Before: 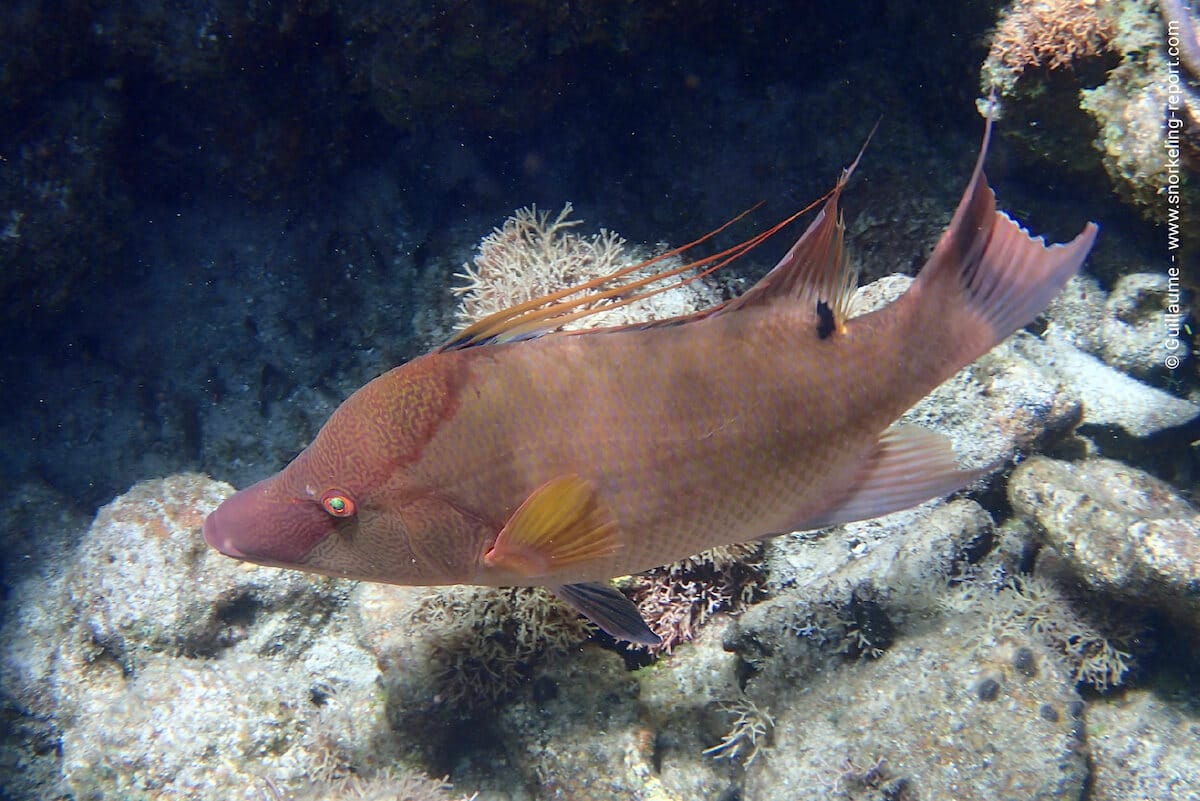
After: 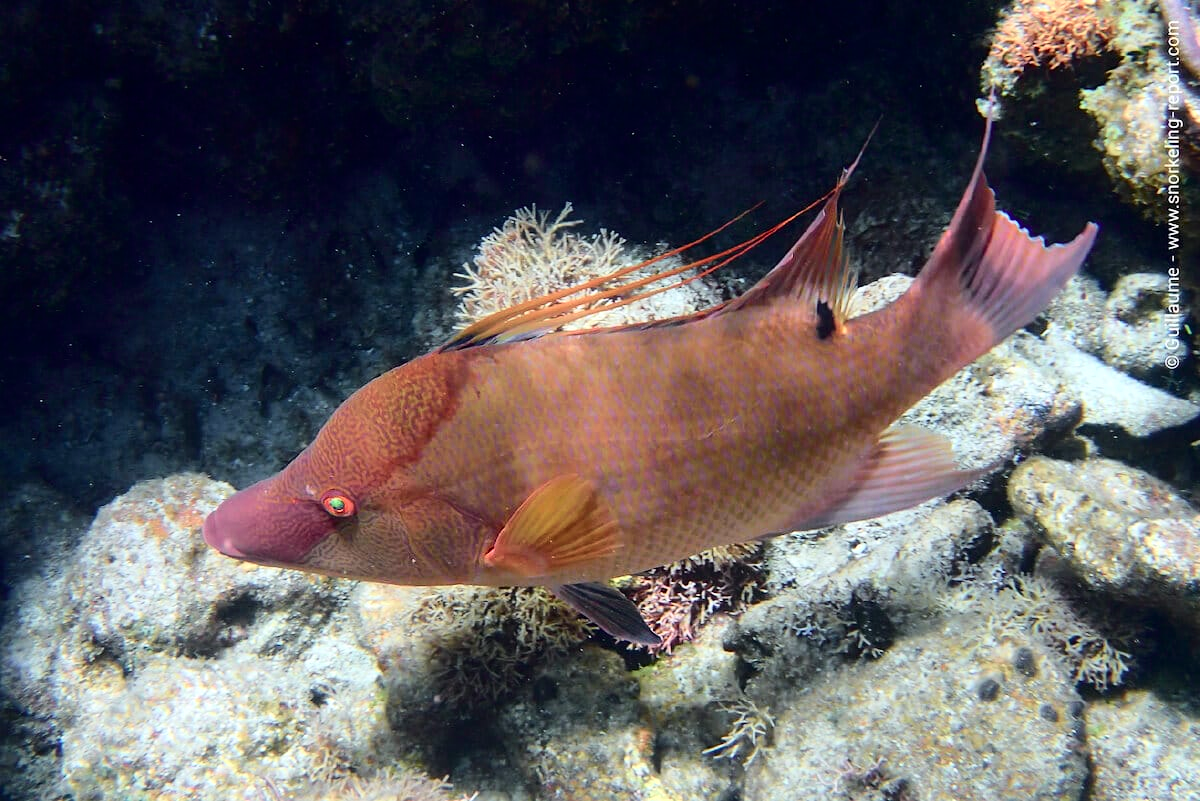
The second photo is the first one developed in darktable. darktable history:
color balance: contrast 10%
tone curve: curves: ch0 [(0, 0) (0.058, 0.027) (0.214, 0.183) (0.304, 0.288) (0.51, 0.549) (0.658, 0.7) (0.741, 0.775) (0.844, 0.866) (0.986, 0.957)]; ch1 [(0, 0) (0.172, 0.123) (0.312, 0.296) (0.437, 0.429) (0.471, 0.469) (0.502, 0.5) (0.513, 0.515) (0.572, 0.603) (0.617, 0.653) (0.68, 0.724) (0.889, 0.924) (1, 1)]; ch2 [(0, 0) (0.411, 0.424) (0.489, 0.49) (0.502, 0.5) (0.517, 0.519) (0.549, 0.578) (0.604, 0.628) (0.693, 0.686) (1, 1)], color space Lab, independent channels, preserve colors none
white balance: emerald 1
